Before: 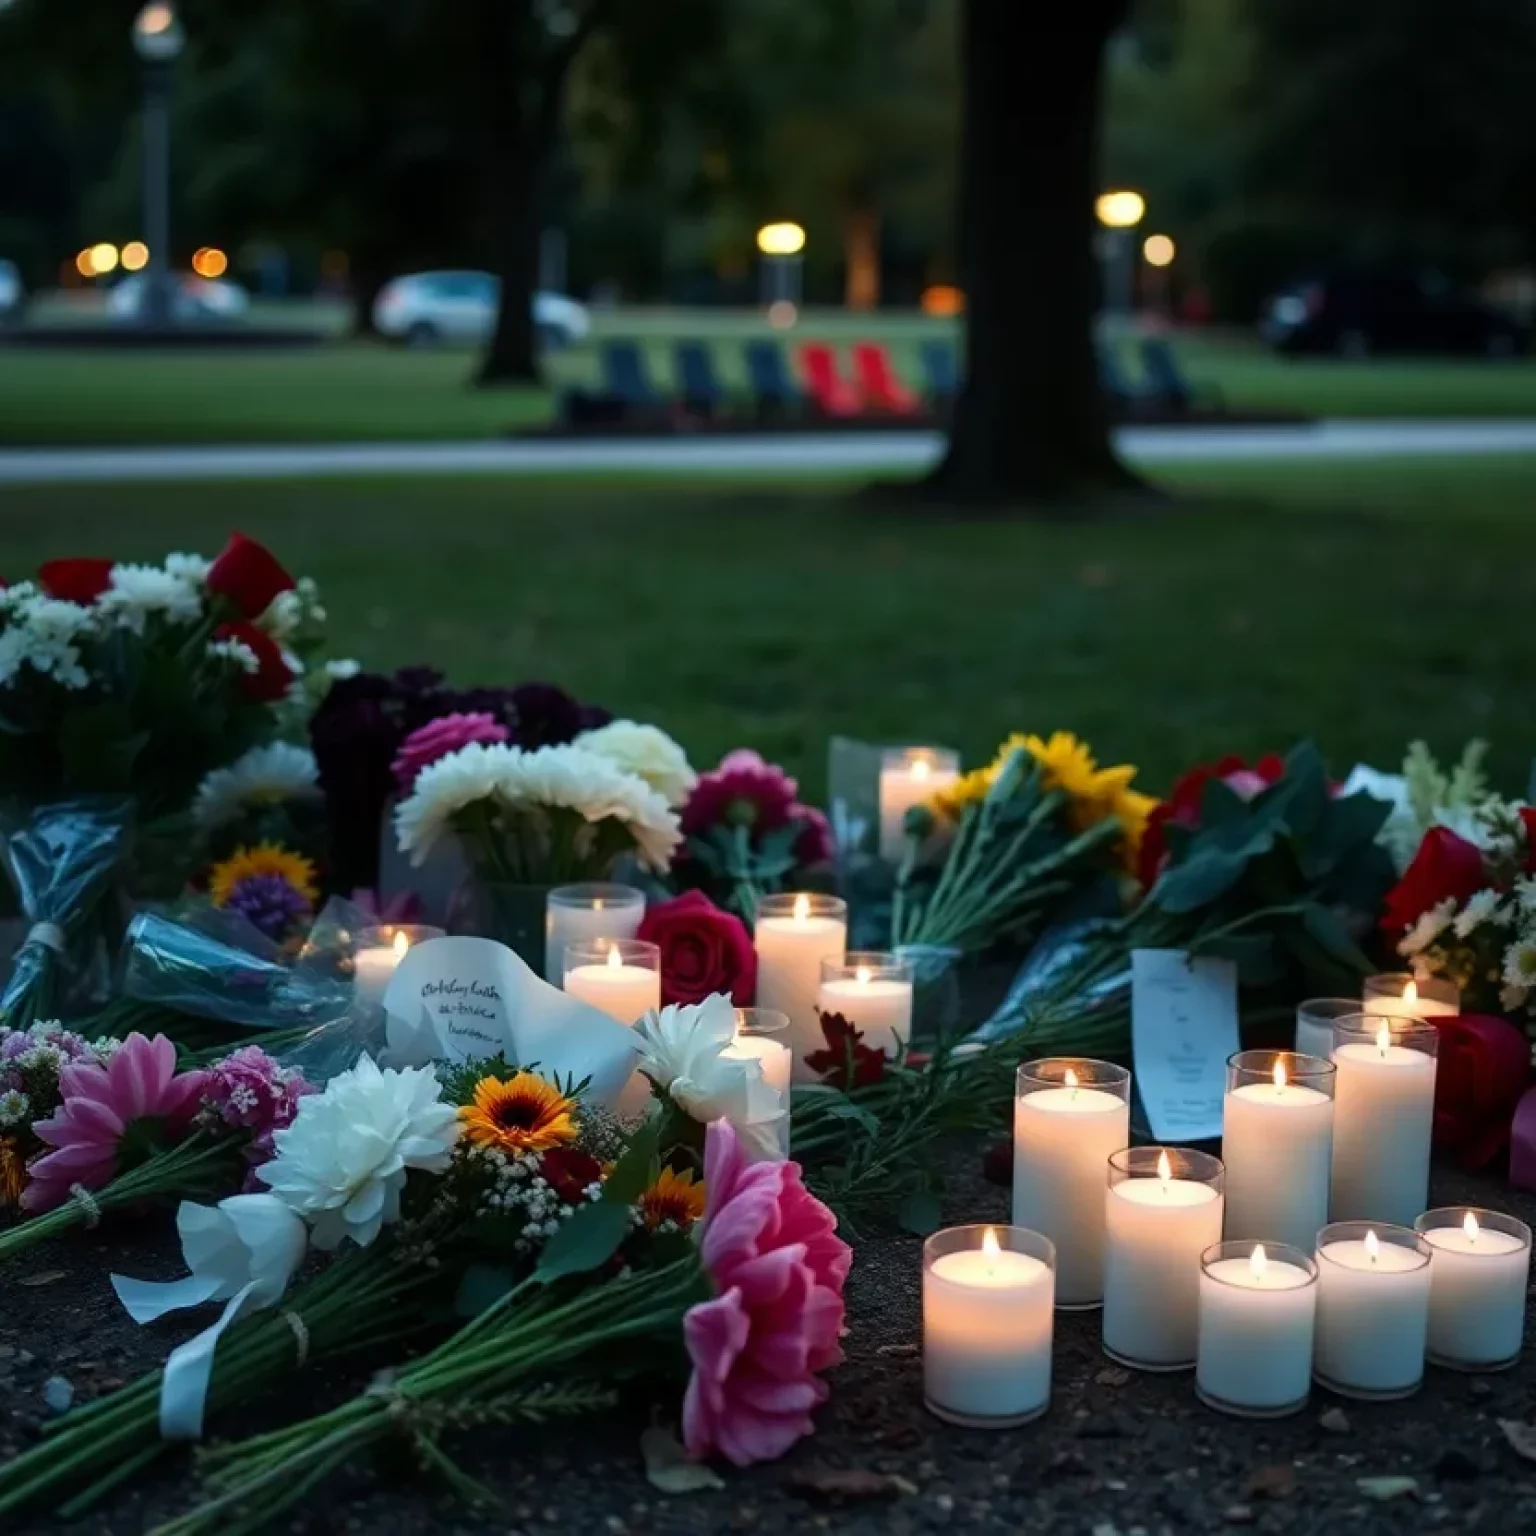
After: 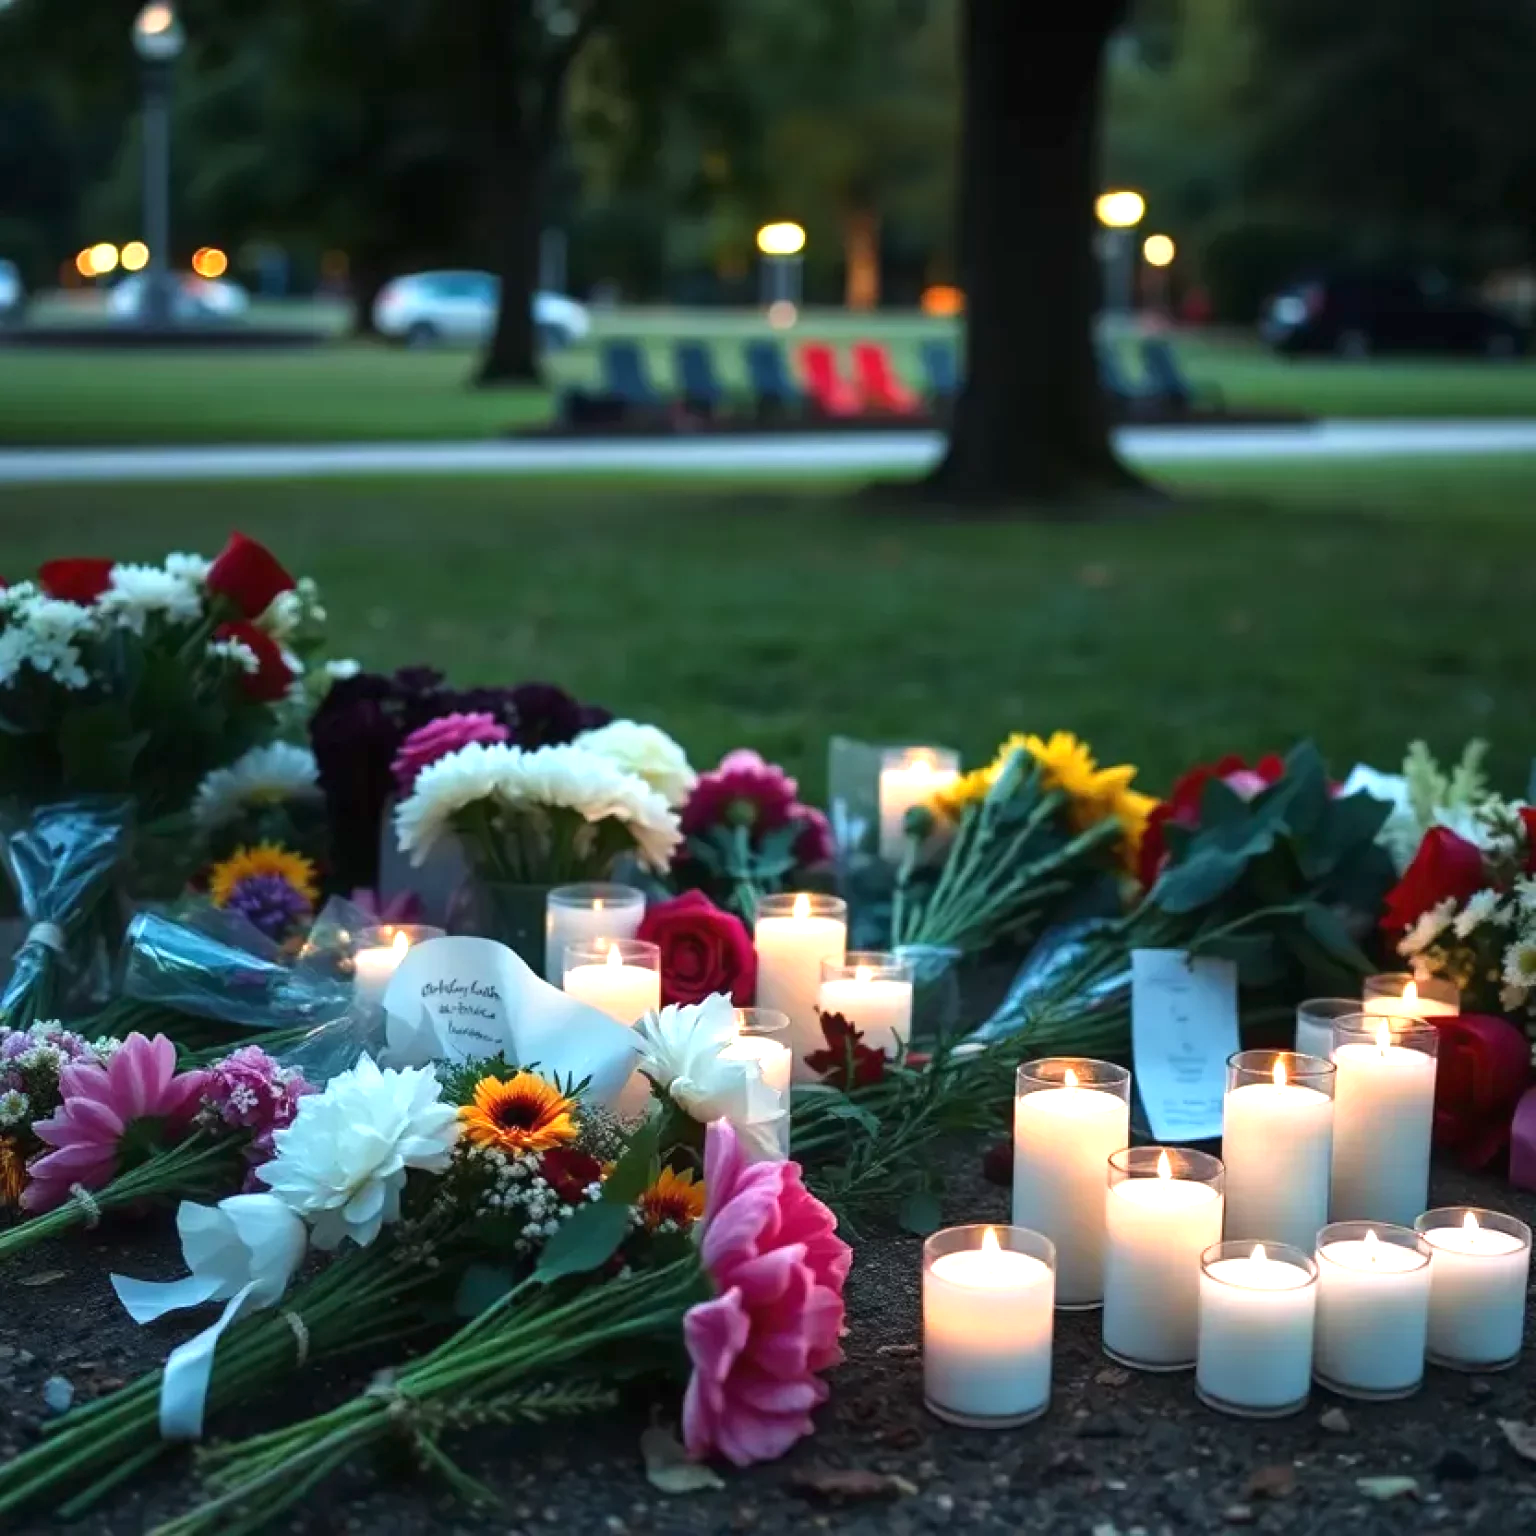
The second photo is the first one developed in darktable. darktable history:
exposure: black level correction -0.001, exposure 0.908 EV, compensate highlight preservation false
